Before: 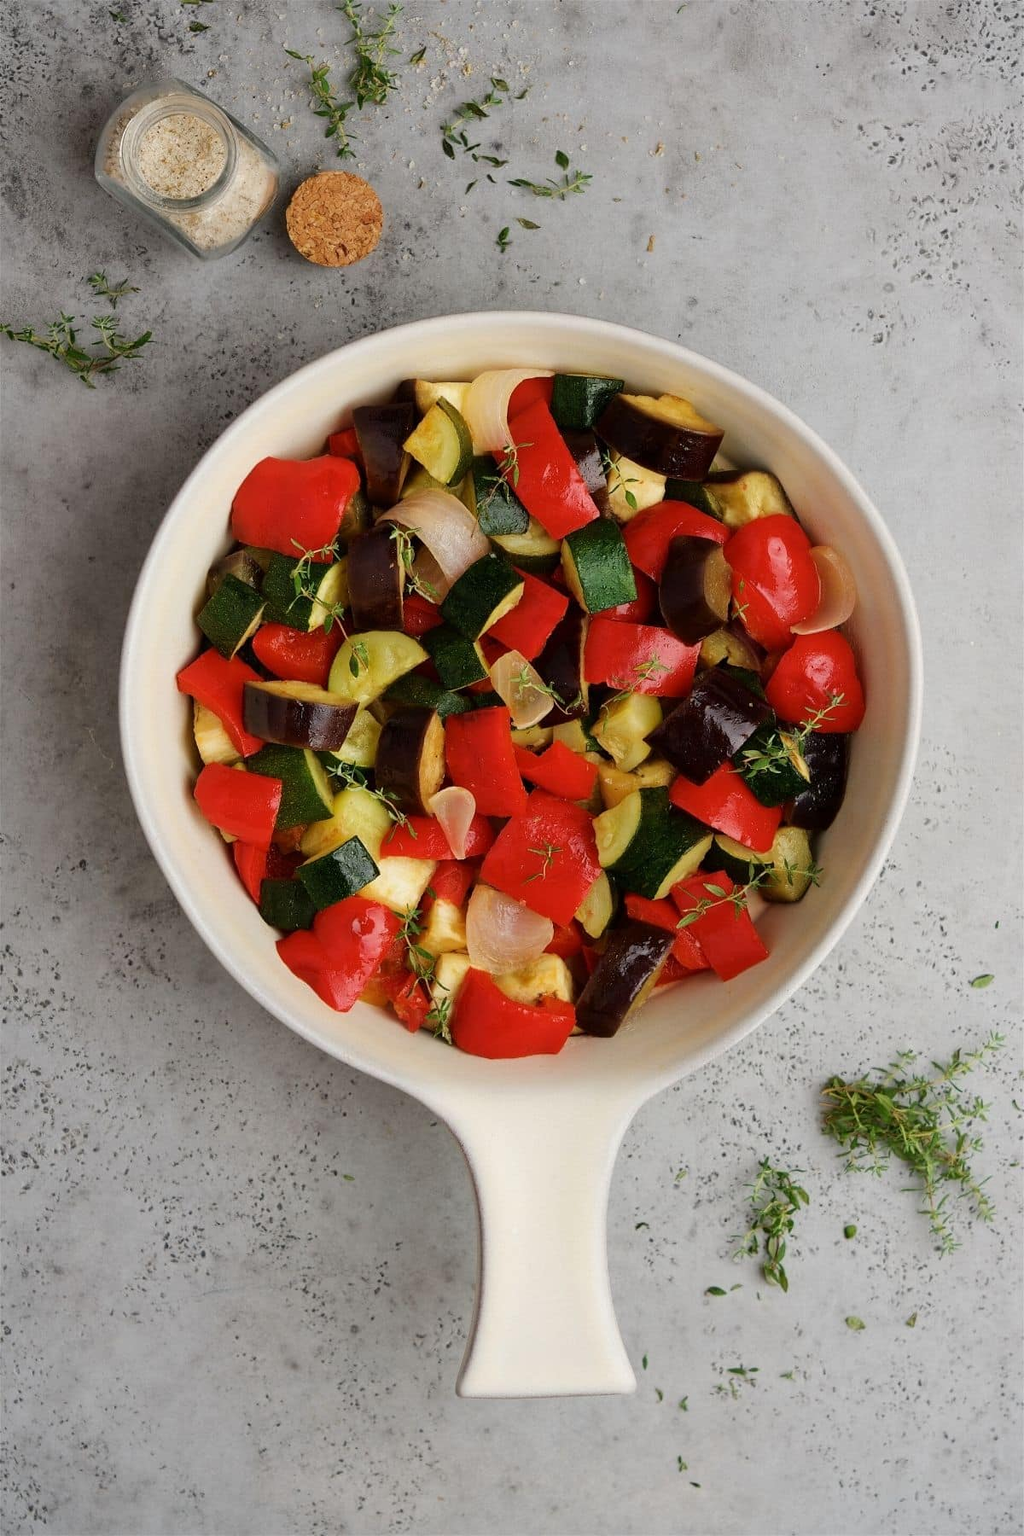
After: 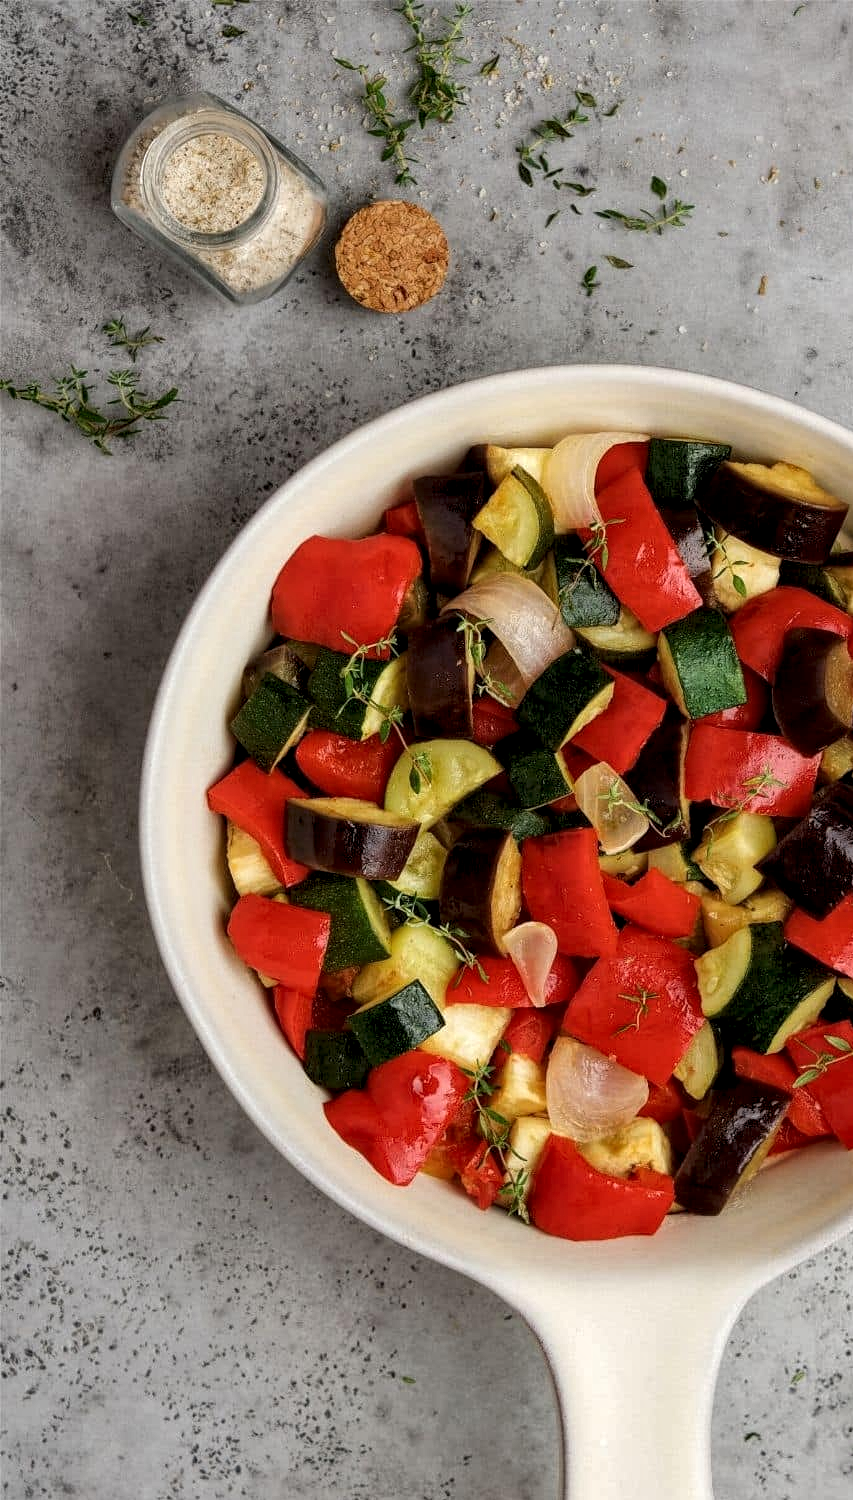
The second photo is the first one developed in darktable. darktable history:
local contrast: highlights 100%, shadows 100%, detail 200%, midtone range 0.2
crop: right 28.885%, bottom 16.626%
